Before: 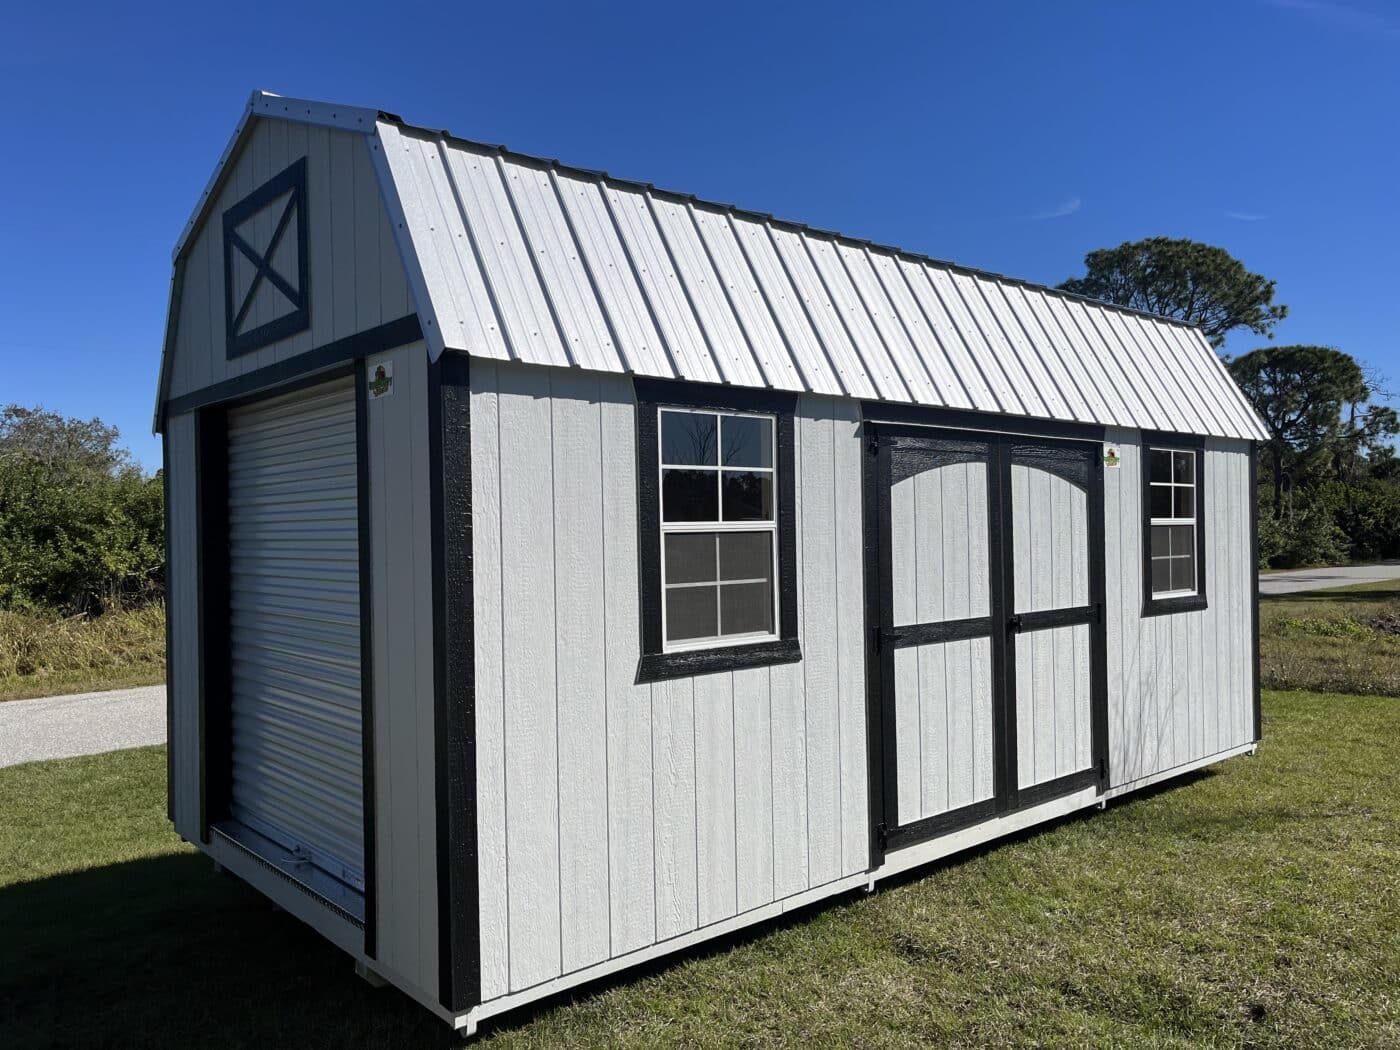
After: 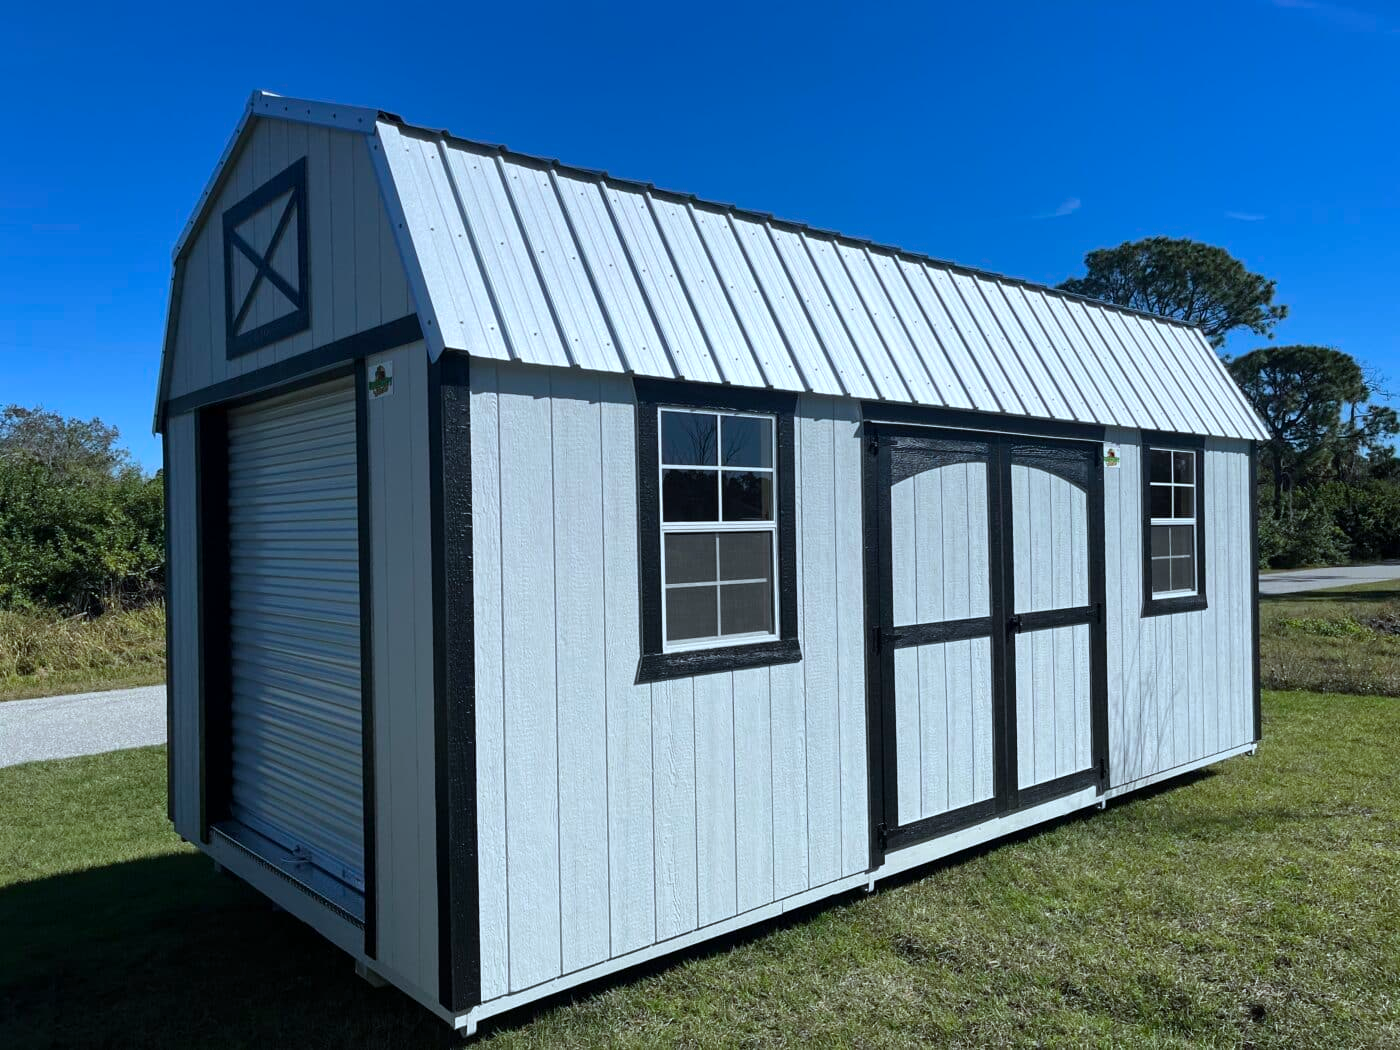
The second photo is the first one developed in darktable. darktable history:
rotate and perspective: automatic cropping original format, crop left 0, crop top 0
color calibration: illuminant F (fluorescent), F source F9 (Cool White Deluxe 4150 K) – high CRI, x 0.374, y 0.373, temperature 4158.34 K
